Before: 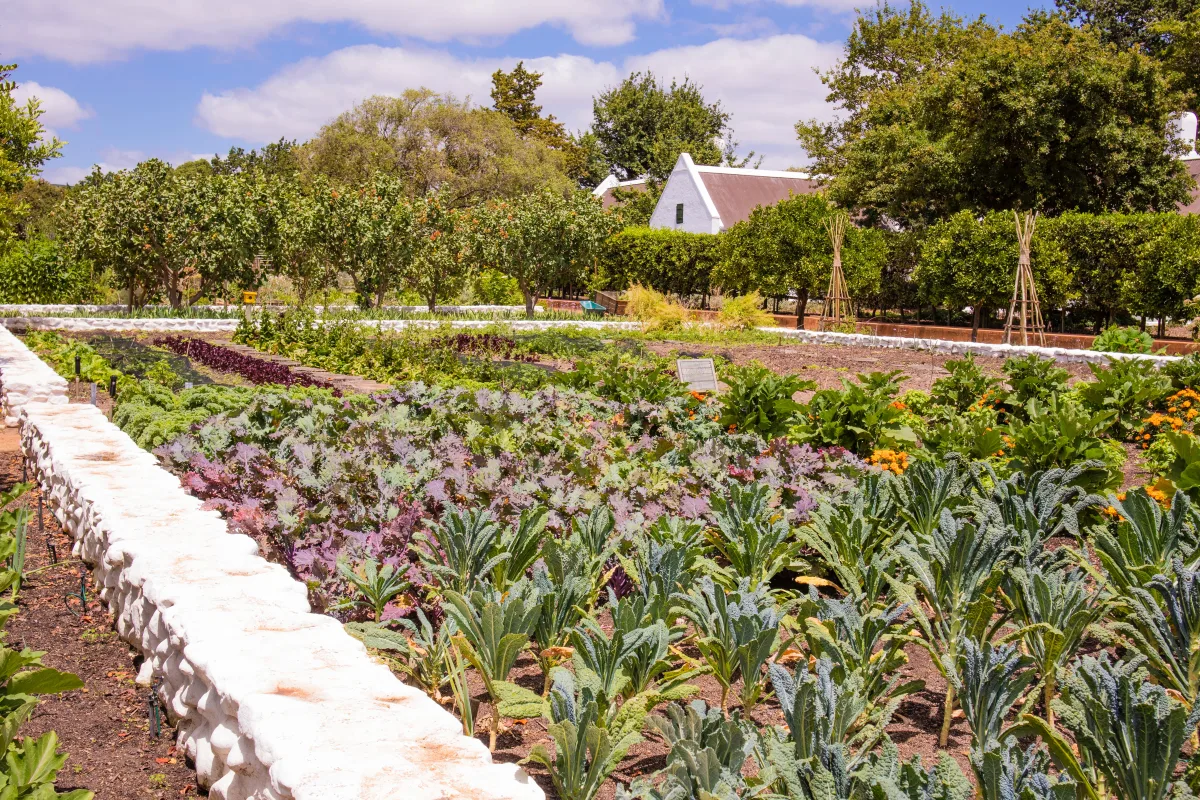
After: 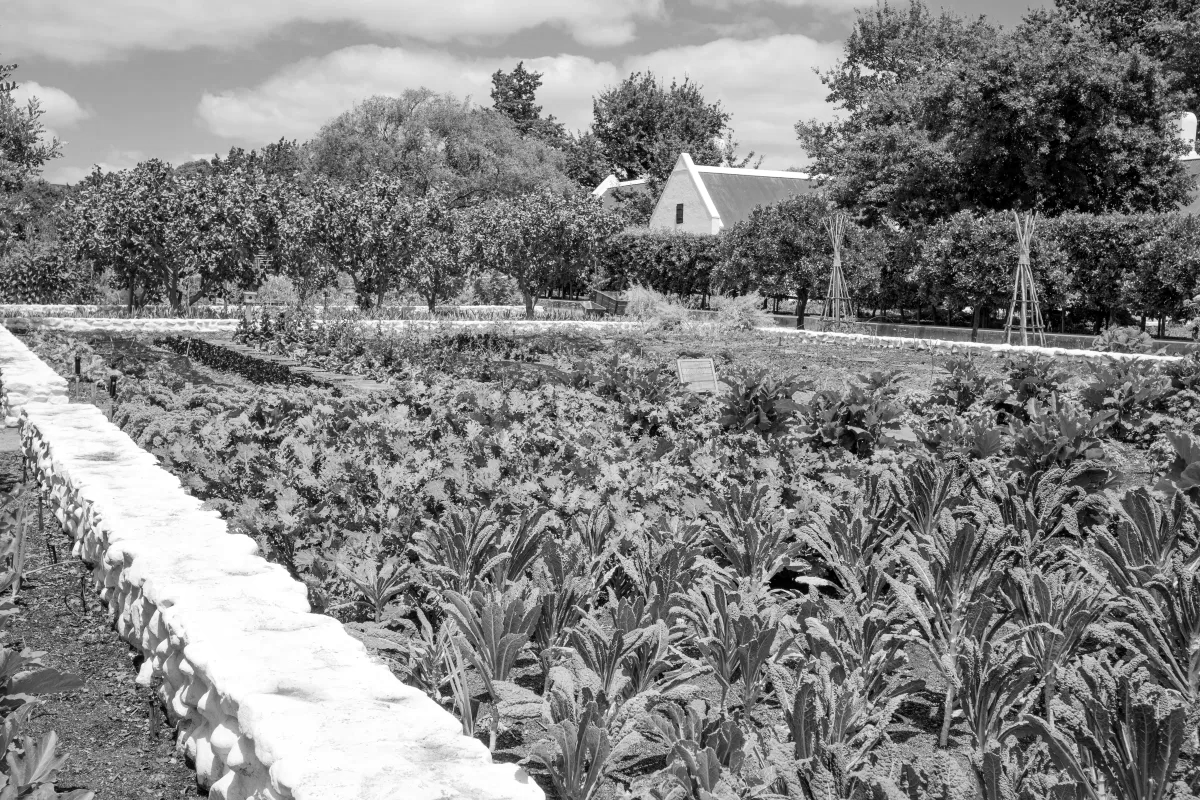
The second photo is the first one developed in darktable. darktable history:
color correction: highlights a* 5.3, highlights b* 24.26, shadows a* -15.58, shadows b* 4.02
monochrome: a 16.01, b -2.65, highlights 0.52
local contrast: mode bilateral grid, contrast 20, coarseness 50, detail 120%, midtone range 0.2
